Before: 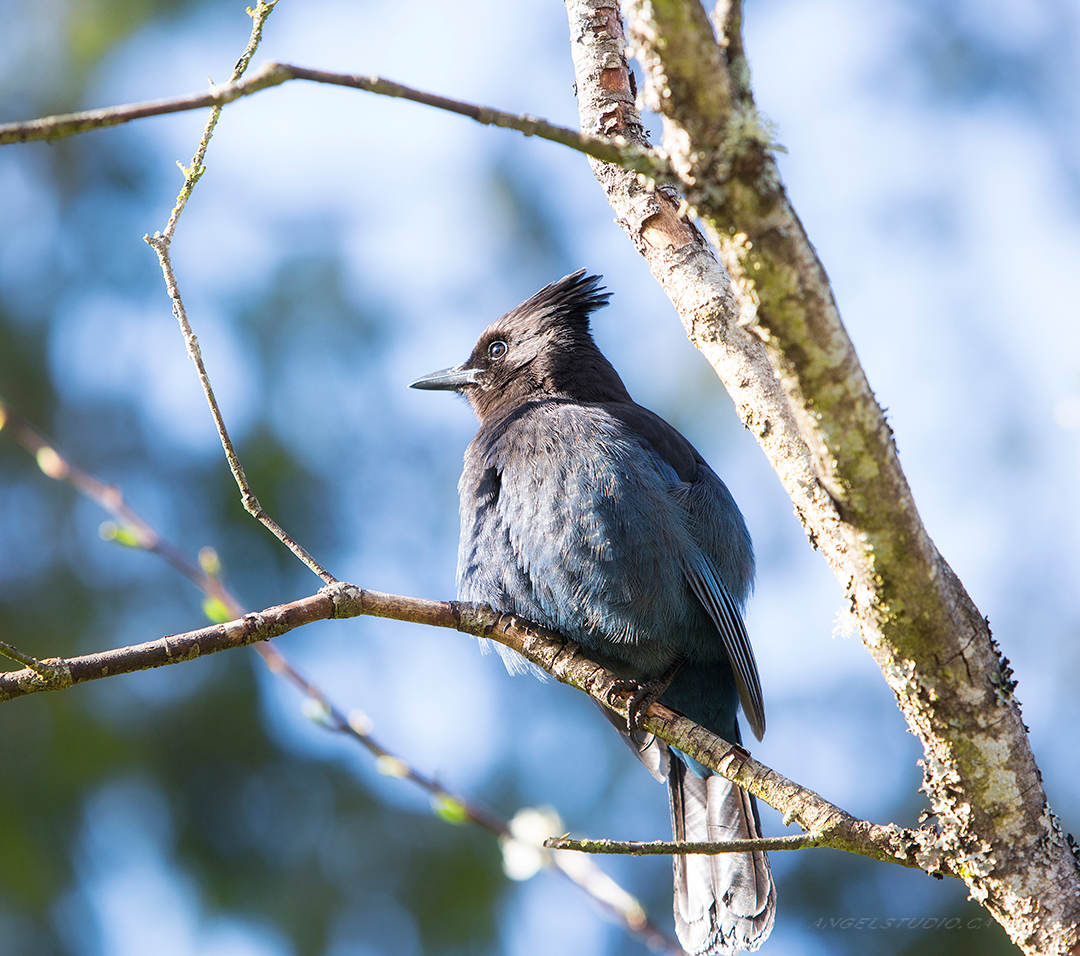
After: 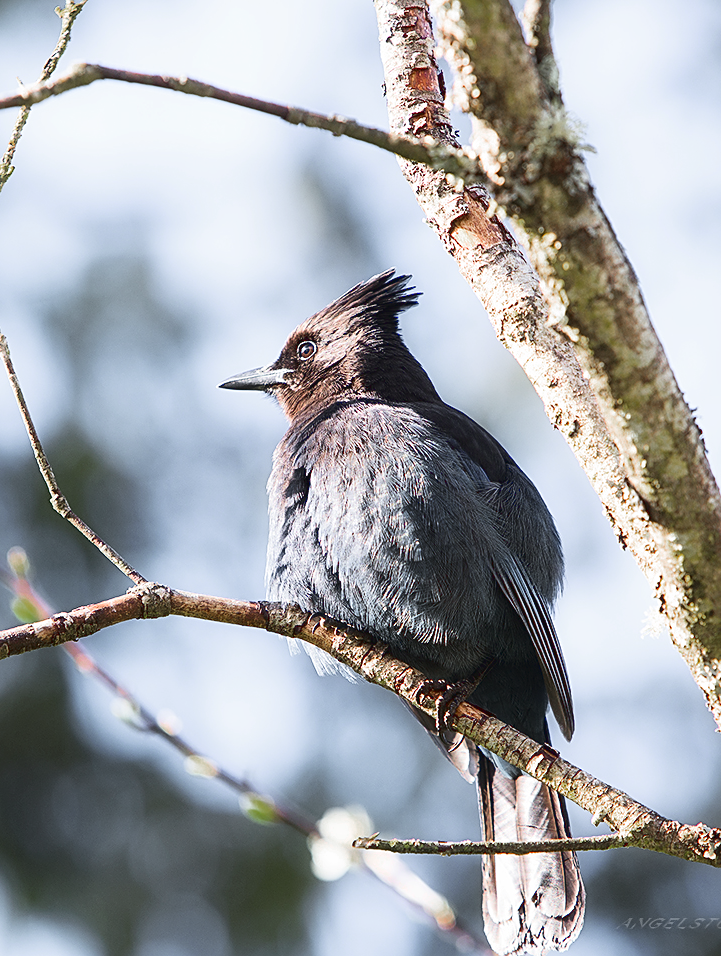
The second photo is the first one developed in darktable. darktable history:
crop and rotate: left 17.732%, right 15.423%
sharpen: on, module defaults
color zones: curves: ch0 [(0, 0.48) (0.209, 0.398) (0.305, 0.332) (0.429, 0.493) (0.571, 0.5) (0.714, 0.5) (0.857, 0.5) (1, 0.48)]; ch1 [(0, 0.736) (0.143, 0.625) (0.225, 0.371) (0.429, 0.256) (0.571, 0.241) (0.714, 0.213) (0.857, 0.48) (1, 0.736)]; ch2 [(0, 0.448) (0.143, 0.498) (0.286, 0.5) (0.429, 0.5) (0.571, 0.5) (0.714, 0.5) (0.857, 0.5) (1, 0.448)]
tone curve: curves: ch0 [(0, 0.032) (0.181, 0.156) (0.751, 0.829) (1, 1)], color space Lab, linked channels, preserve colors none
